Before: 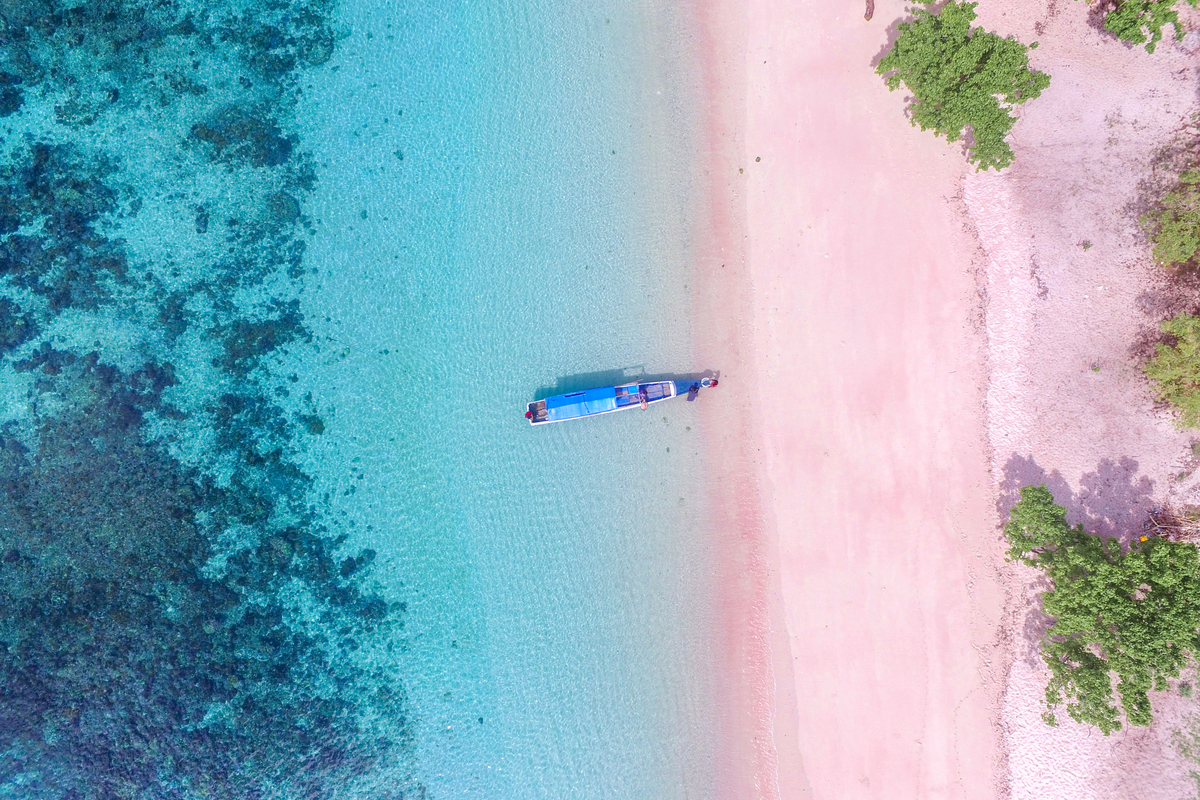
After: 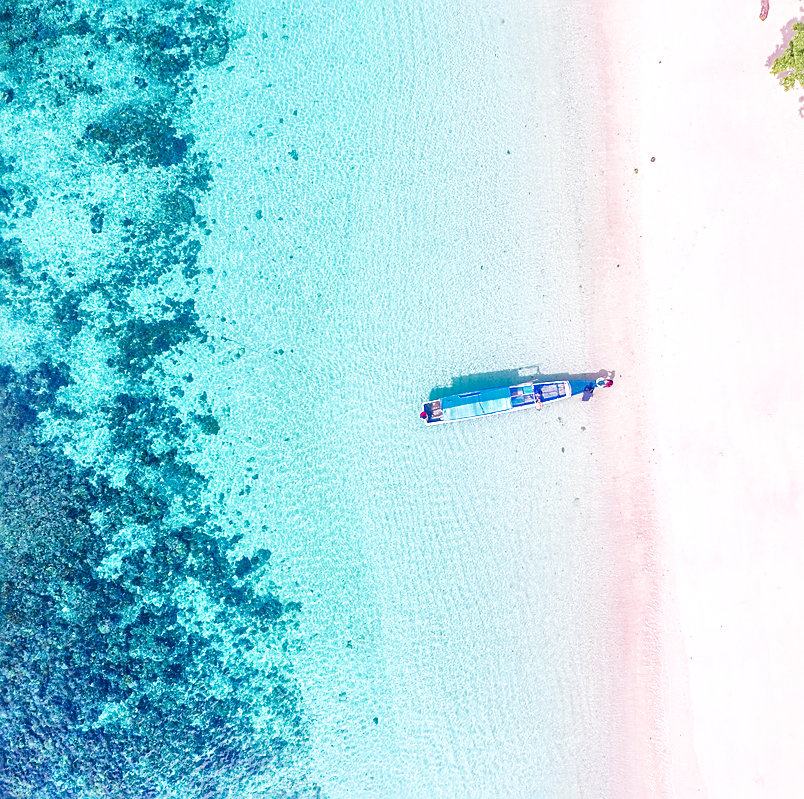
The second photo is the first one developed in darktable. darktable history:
base curve: curves: ch0 [(0, 0) (0.005, 0.002) (0.15, 0.3) (0.4, 0.7) (0.75, 0.95) (1, 1)], preserve colors none
crop and rotate: left 8.79%, right 24.187%
sharpen: on, module defaults
local contrast: mode bilateral grid, contrast 25, coarseness 59, detail 152%, midtone range 0.2
exposure: exposure 0.201 EV, compensate highlight preservation false
color zones: curves: ch1 [(0.235, 0.558) (0.75, 0.5)]; ch2 [(0.25, 0.462) (0.749, 0.457)]
shadows and highlights: shadows 25.04, highlights -26.45, shadows color adjustment 97.68%
